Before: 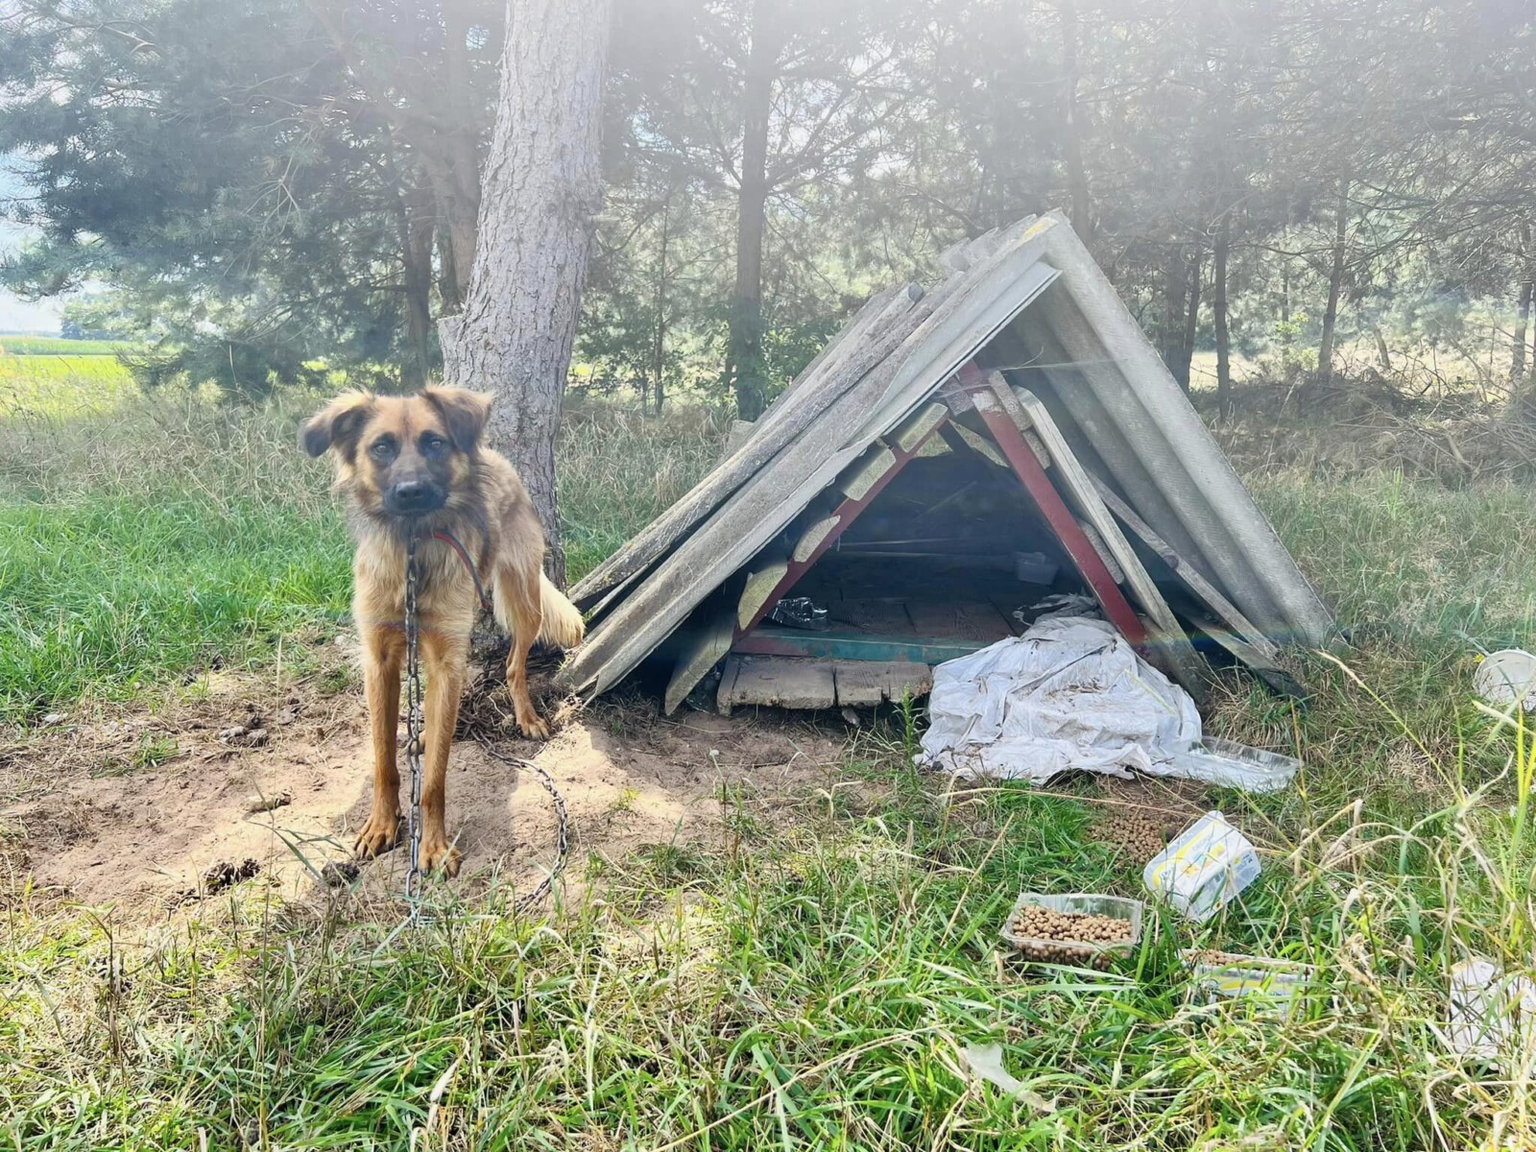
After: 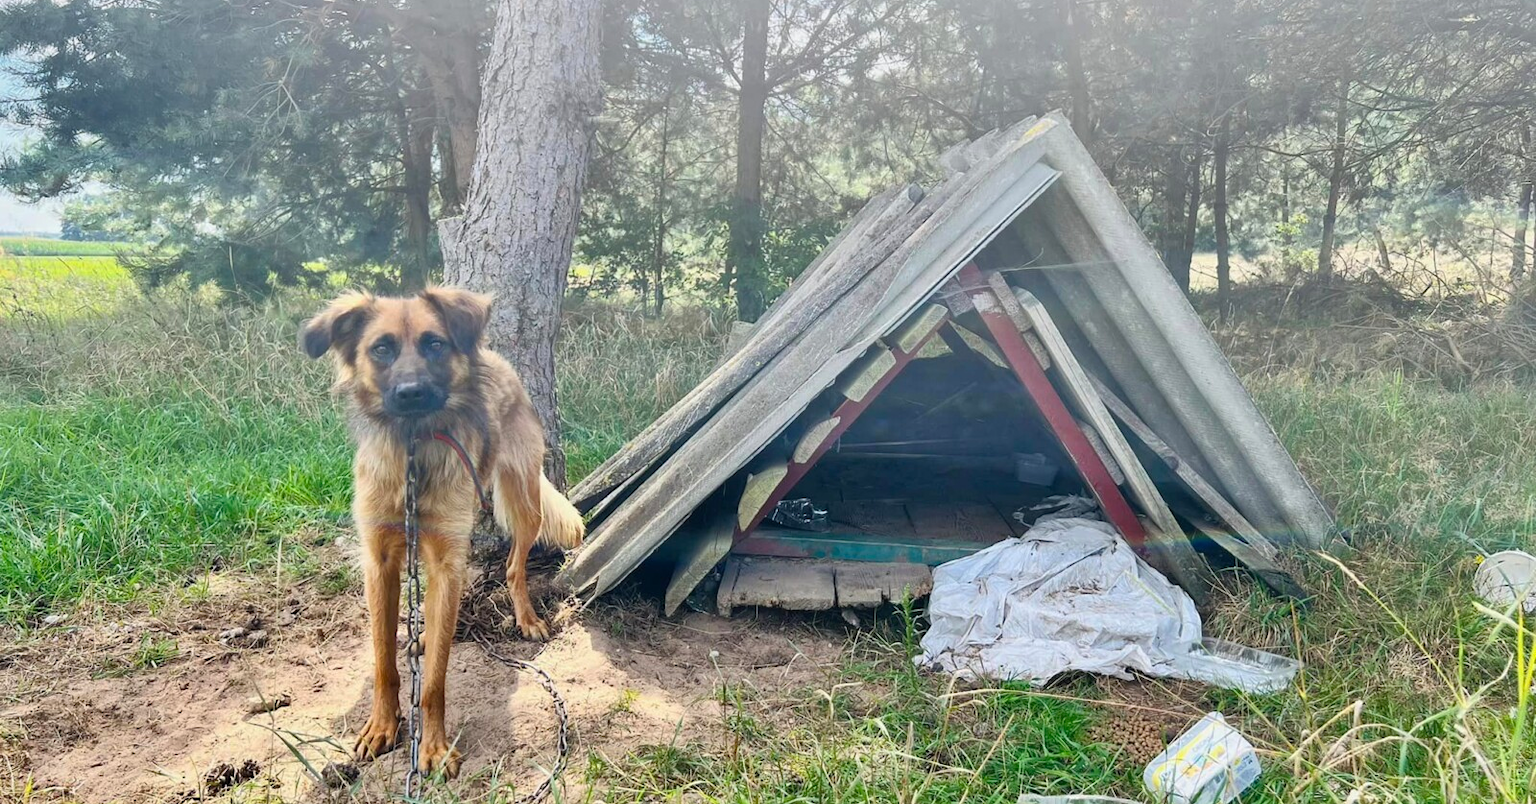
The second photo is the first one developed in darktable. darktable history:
shadows and highlights: shadows color adjustment 99.16%, highlights color adjustment 0.251%, soften with gaussian
crop and rotate: top 8.647%, bottom 21.49%
